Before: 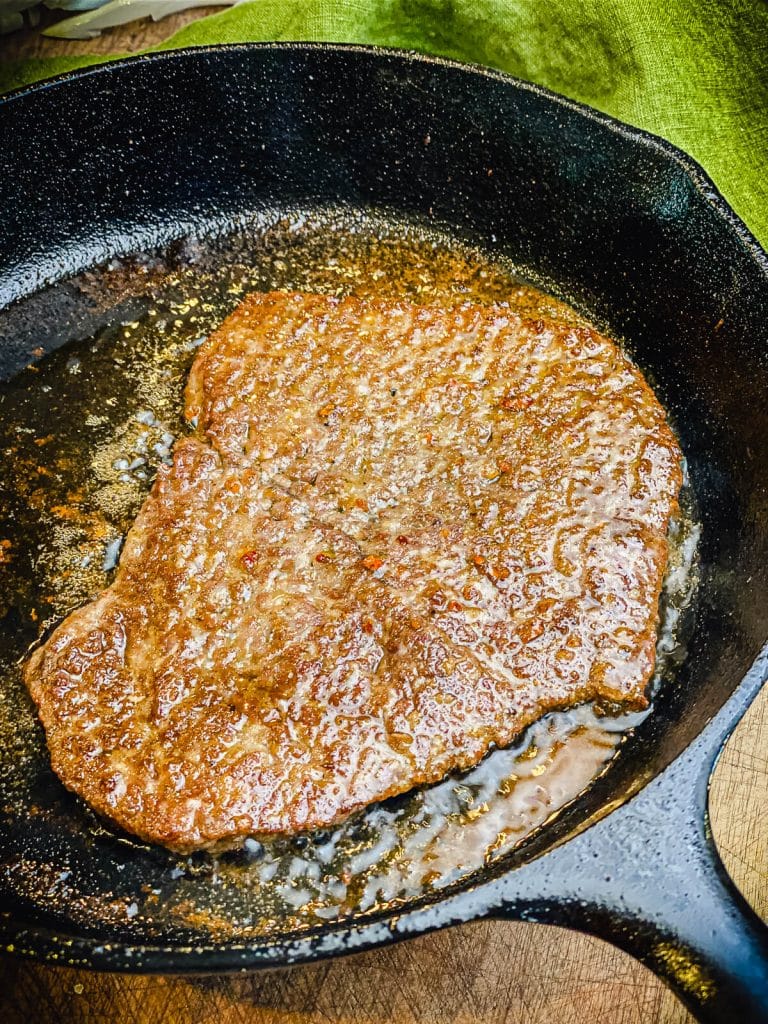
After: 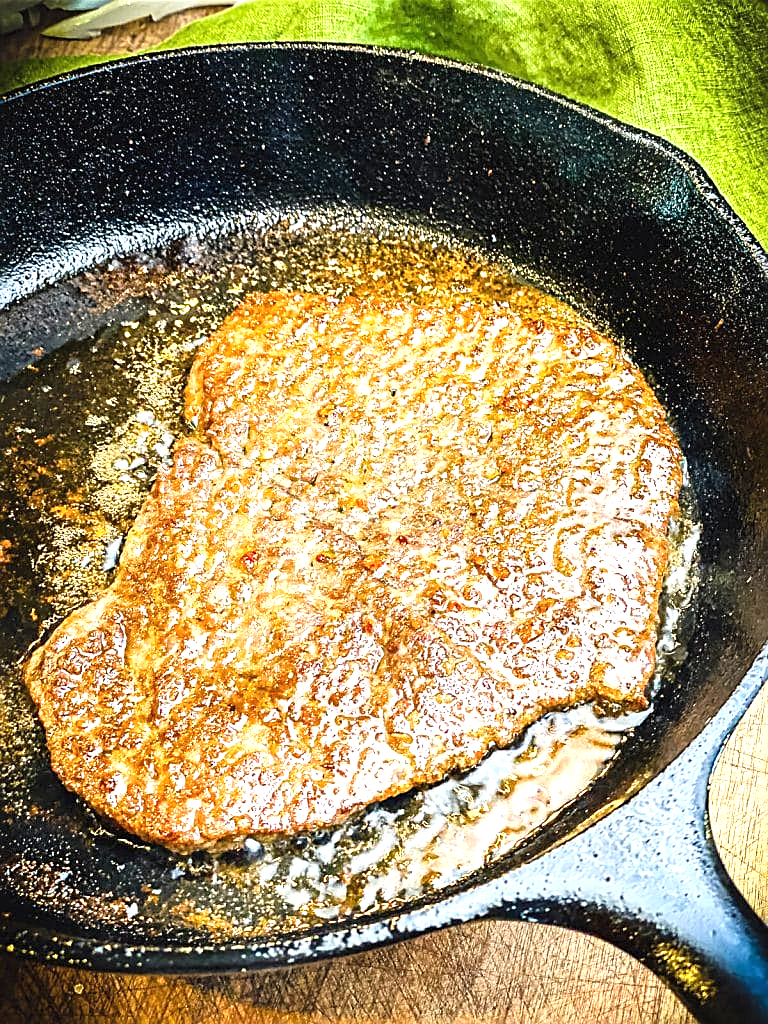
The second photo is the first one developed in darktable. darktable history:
exposure: black level correction 0, exposure 1.1 EV, compensate highlight preservation false
levels: mode automatic
sharpen: on, module defaults
